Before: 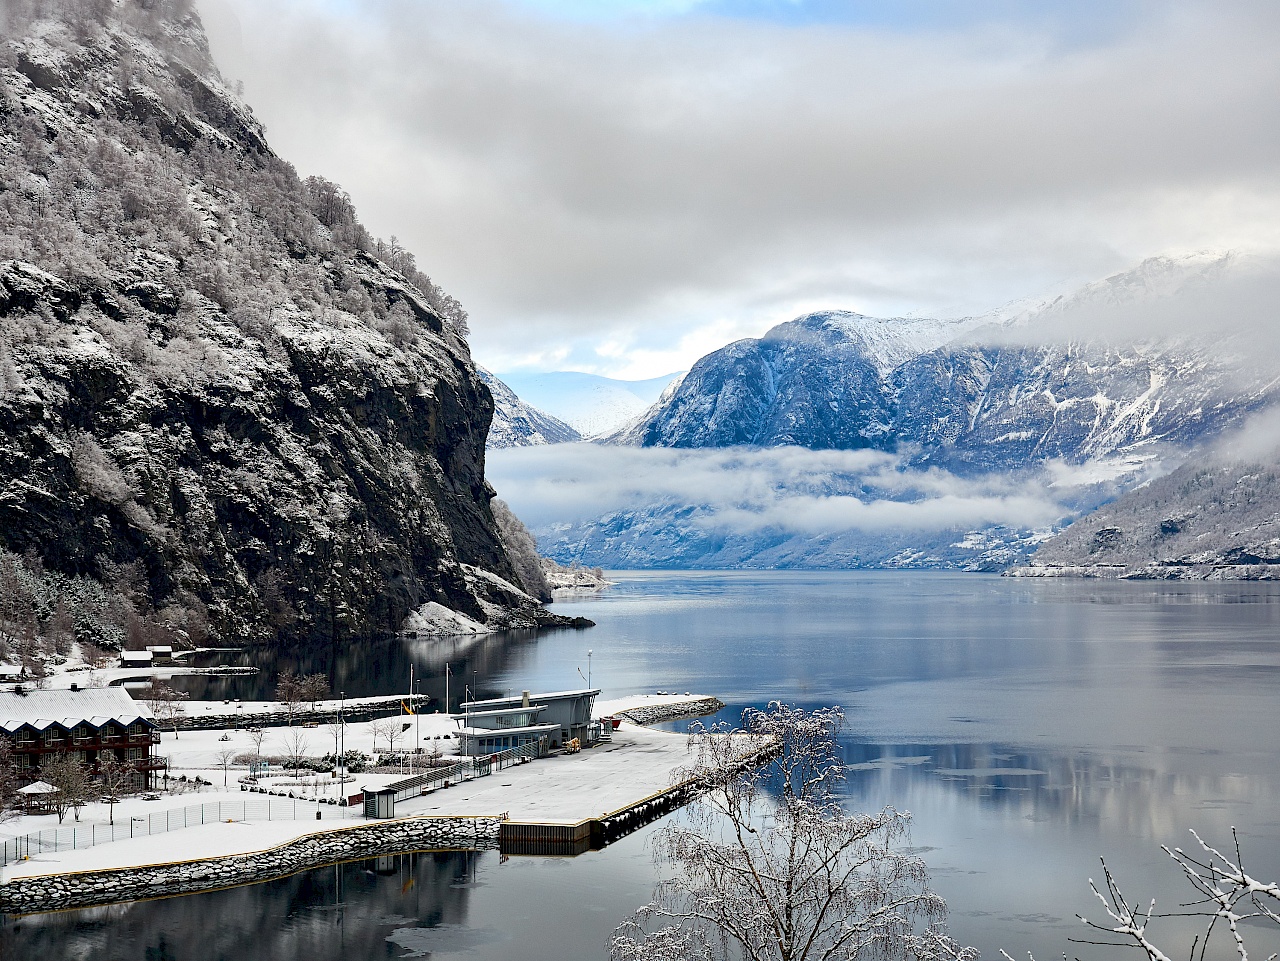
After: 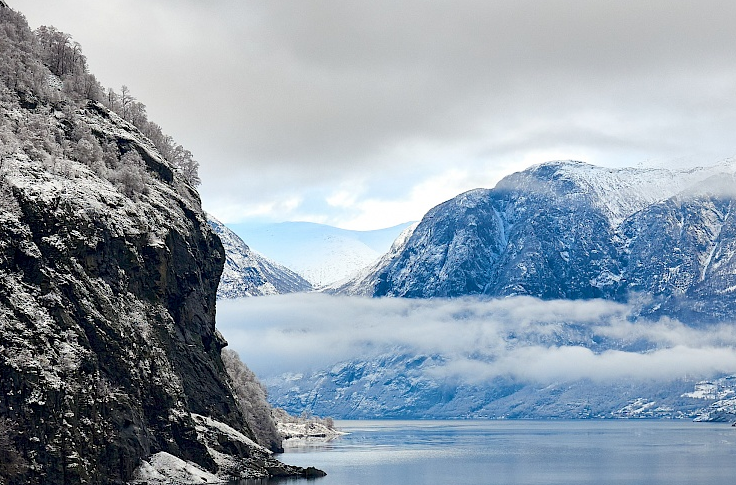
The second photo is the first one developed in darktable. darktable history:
crop: left 21.039%, top 15.647%, right 21.458%, bottom 33.781%
